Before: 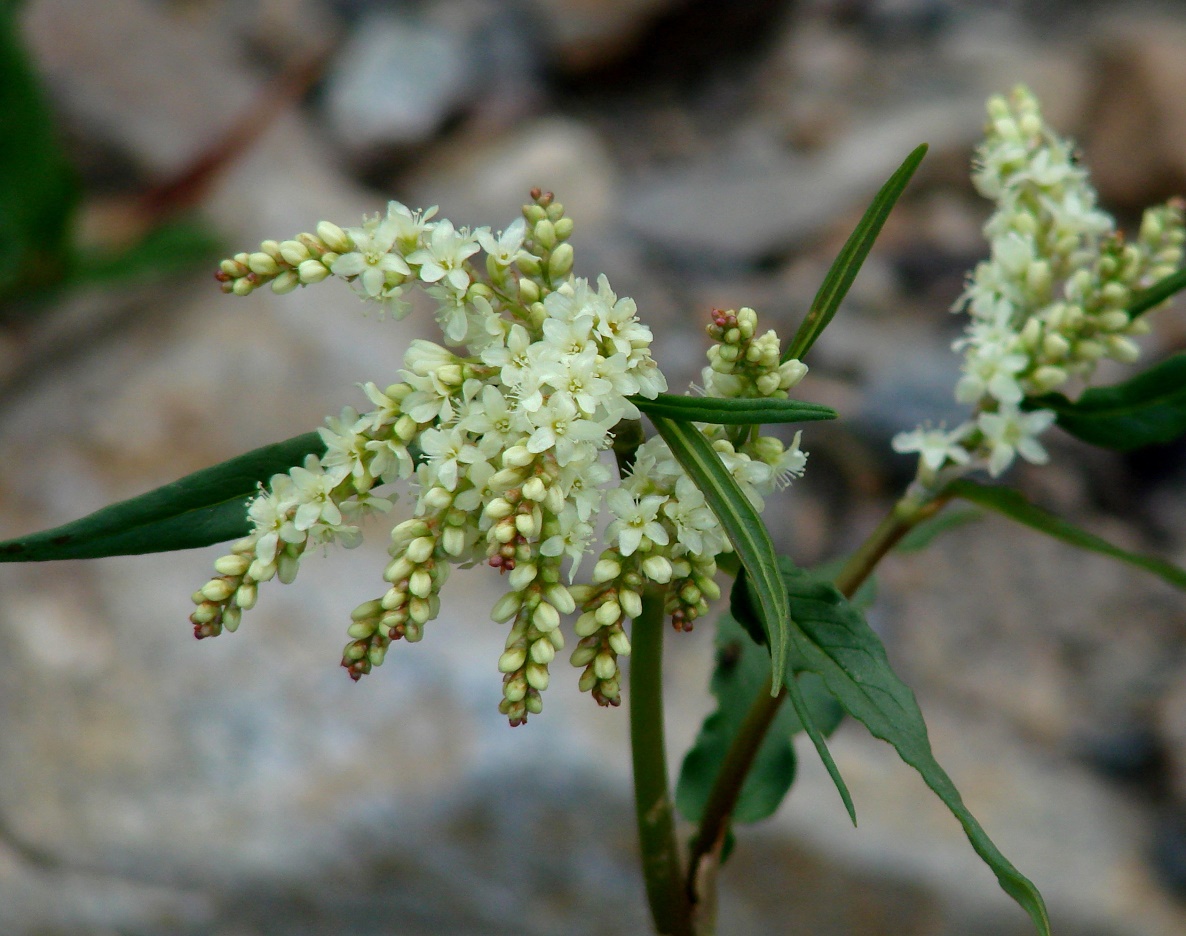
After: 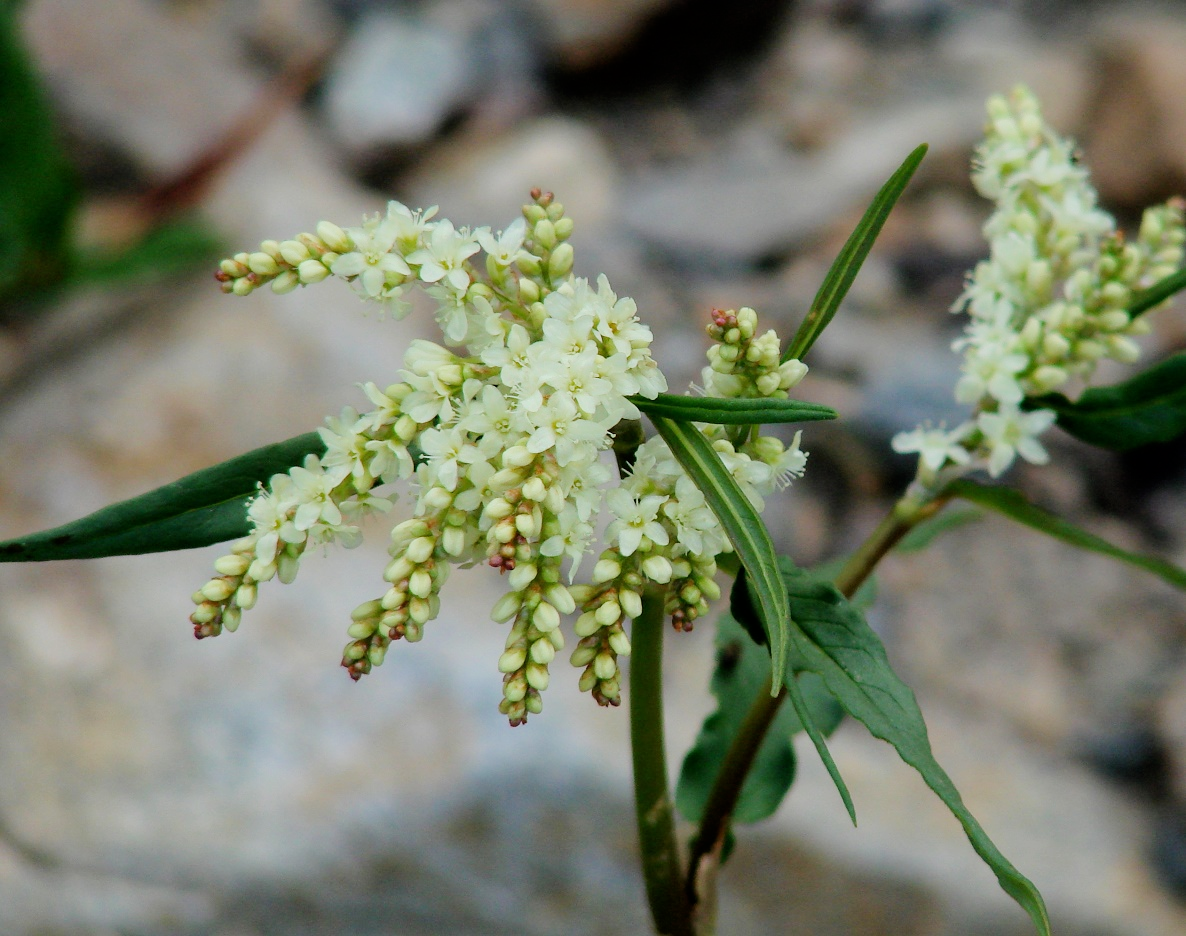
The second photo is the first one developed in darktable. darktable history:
filmic rgb: black relative exposure -7.65 EV, white relative exposure 4.56 EV, hardness 3.61
exposure: exposure 0.609 EV, compensate exposure bias true, compensate highlight preservation false
